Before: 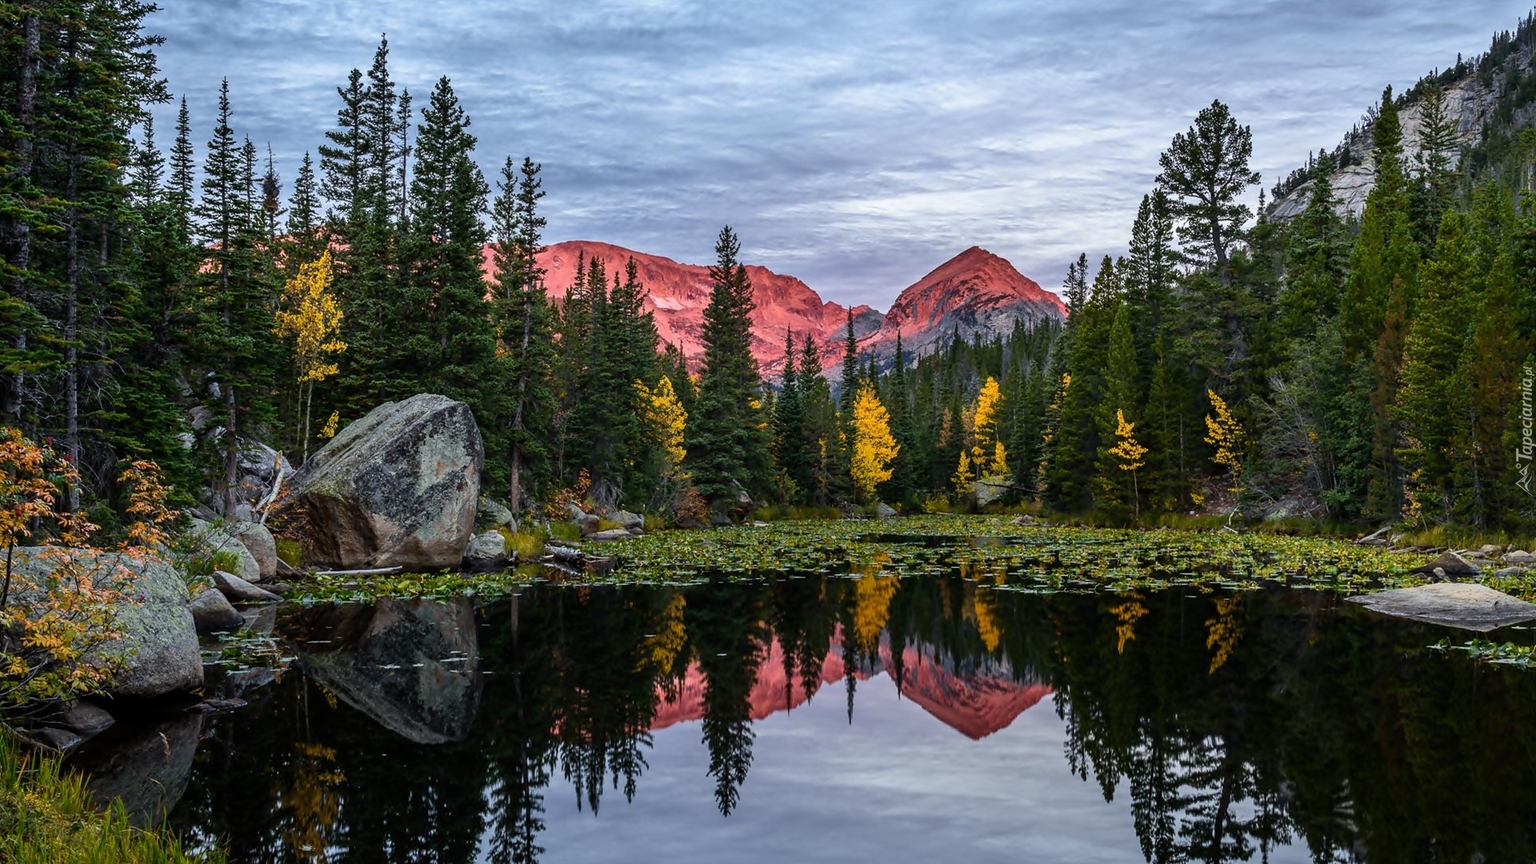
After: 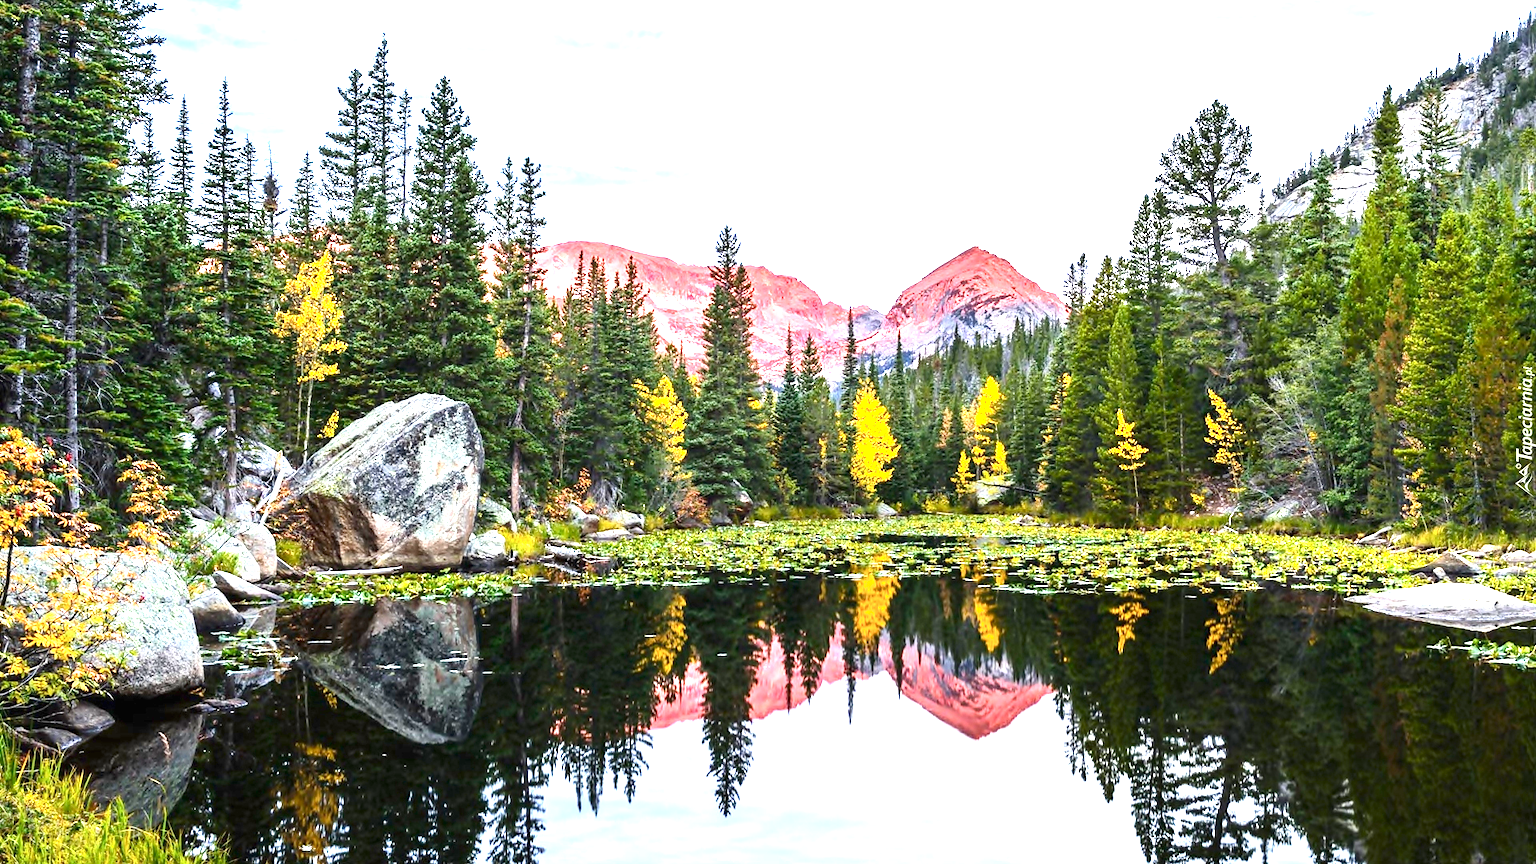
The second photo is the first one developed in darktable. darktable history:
exposure: black level correction 0, exposure 1.177 EV, compensate exposure bias true, compensate highlight preservation false
color balance rgb: linear chroma grading › global chroma 8.926%, perceptual saturation grading › global saturation 1.576%, perceptual saturation grading › highlights -3.045%, perceptual saturation grading › mid-tones 4.269%, perceptual saturation grading › shadows 7.562%
shadows and highlights: shadows -12.56, white point adjustment 4.19, highlights 28.15
contrast brightness saturation: contrast 0.15, brightness 0.05
